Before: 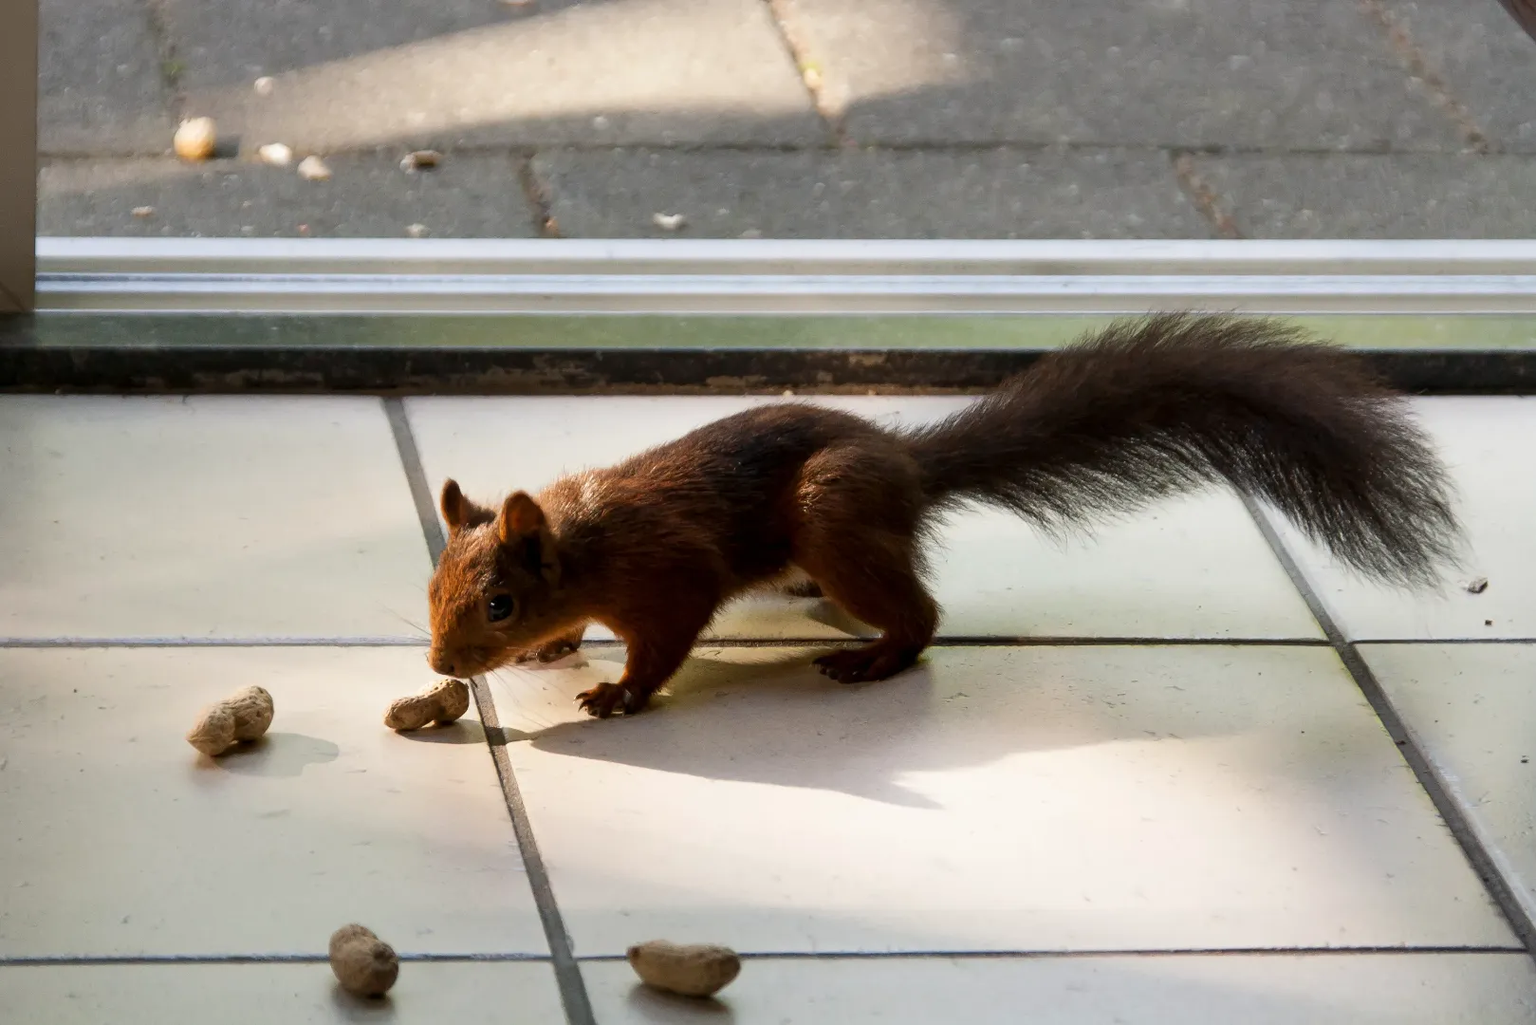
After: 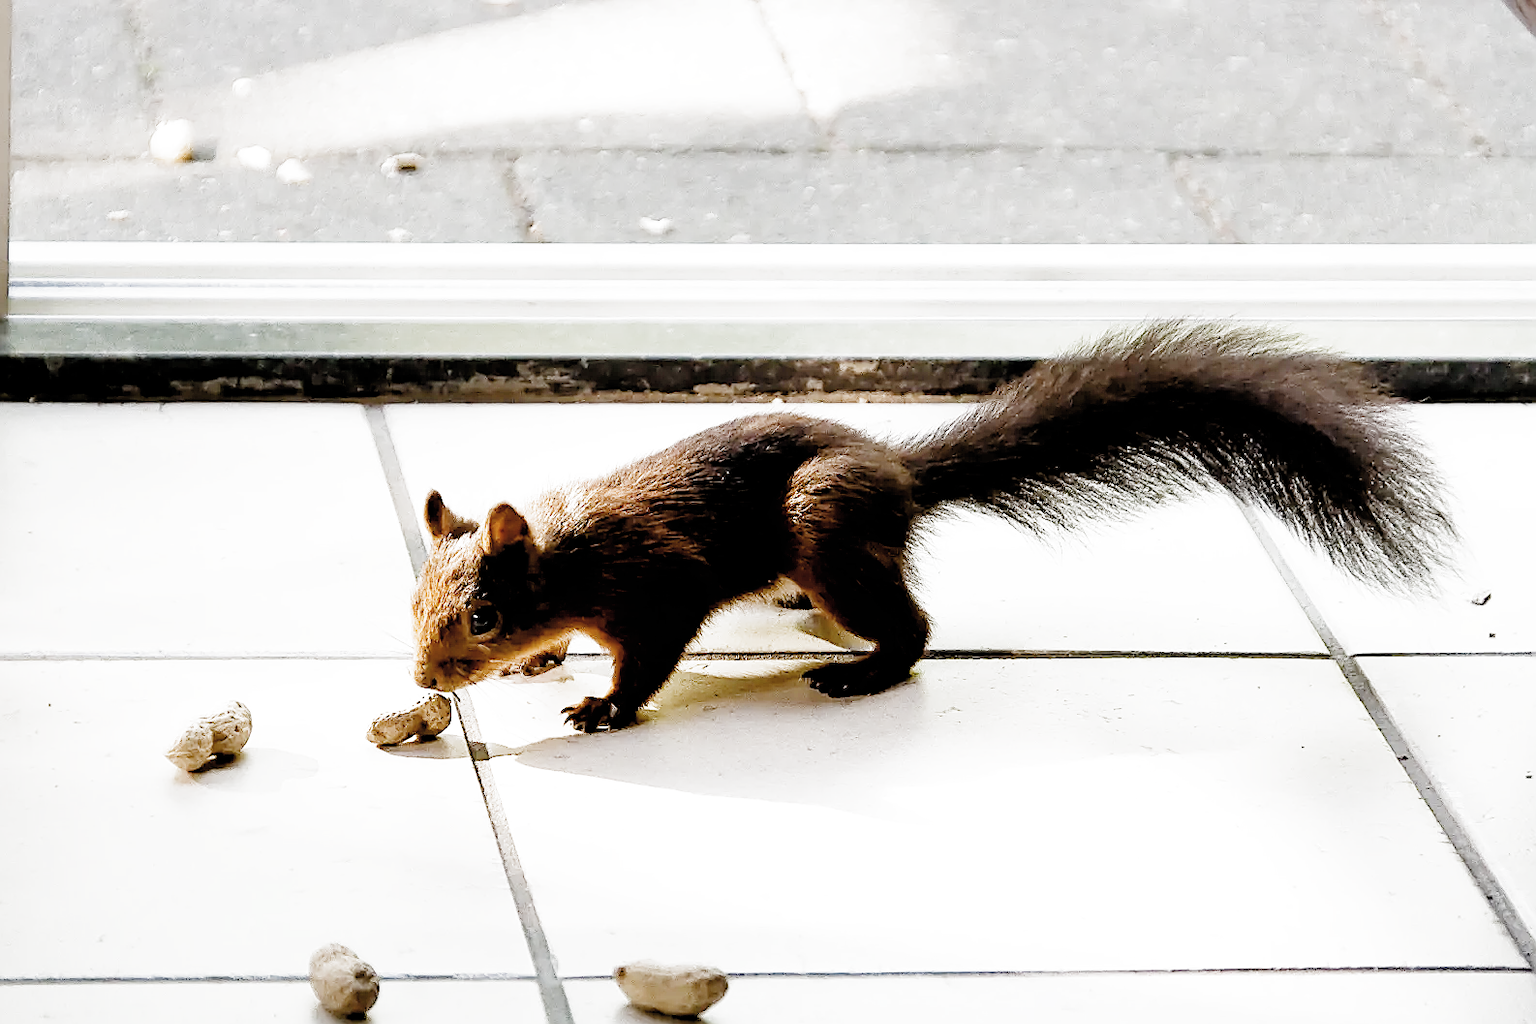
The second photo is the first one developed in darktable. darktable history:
exposure: black level correction 0, exposure 2.327 EV, compensate exposure bias true, compensate highlight preservation false
contrast brightness saturation: contrast 0.1, saturation -0.36
crop: left 1.743%, right 0.268%, bottom 2.011%
filmic rgb: black relative exposure -2.85 EV, white relative exposure 4.56 EV, hardness 1.77, contrast 1.25, preserve chrominance no, color science v5 (2021)
sharpen: radius 1.4, amount 1.25, threshold 0.7
